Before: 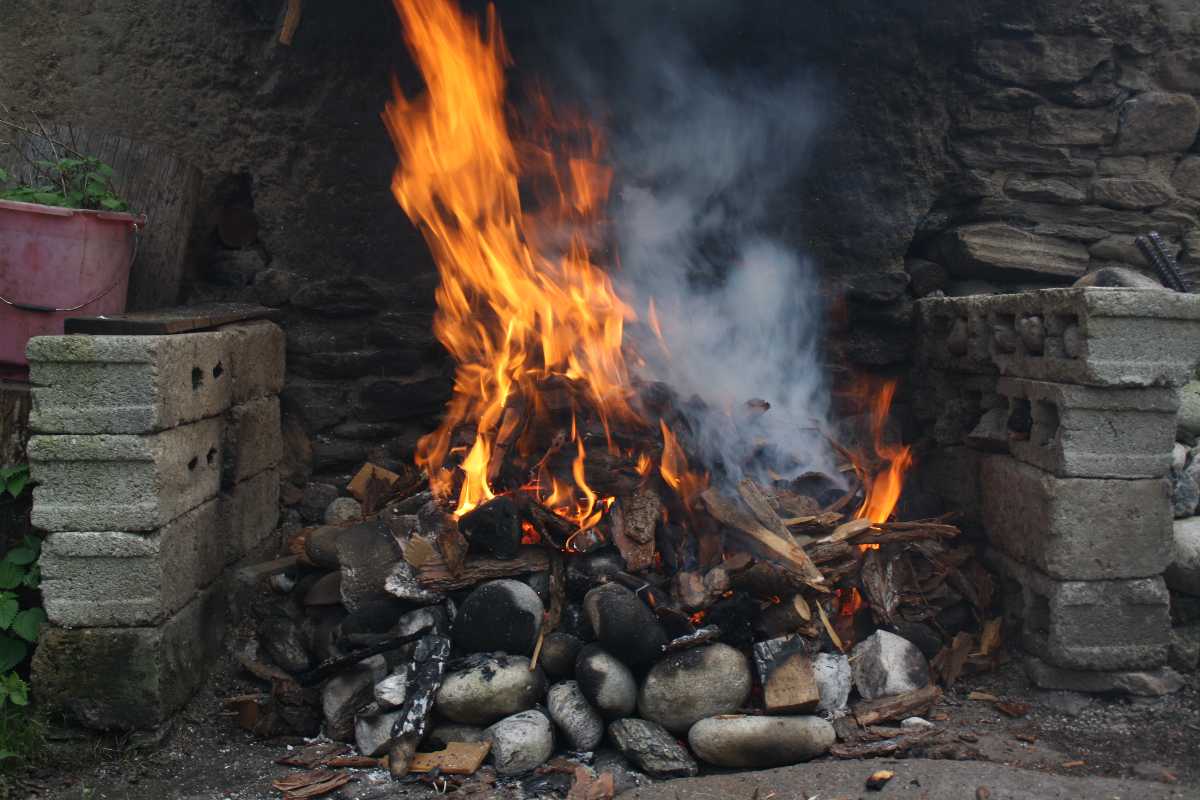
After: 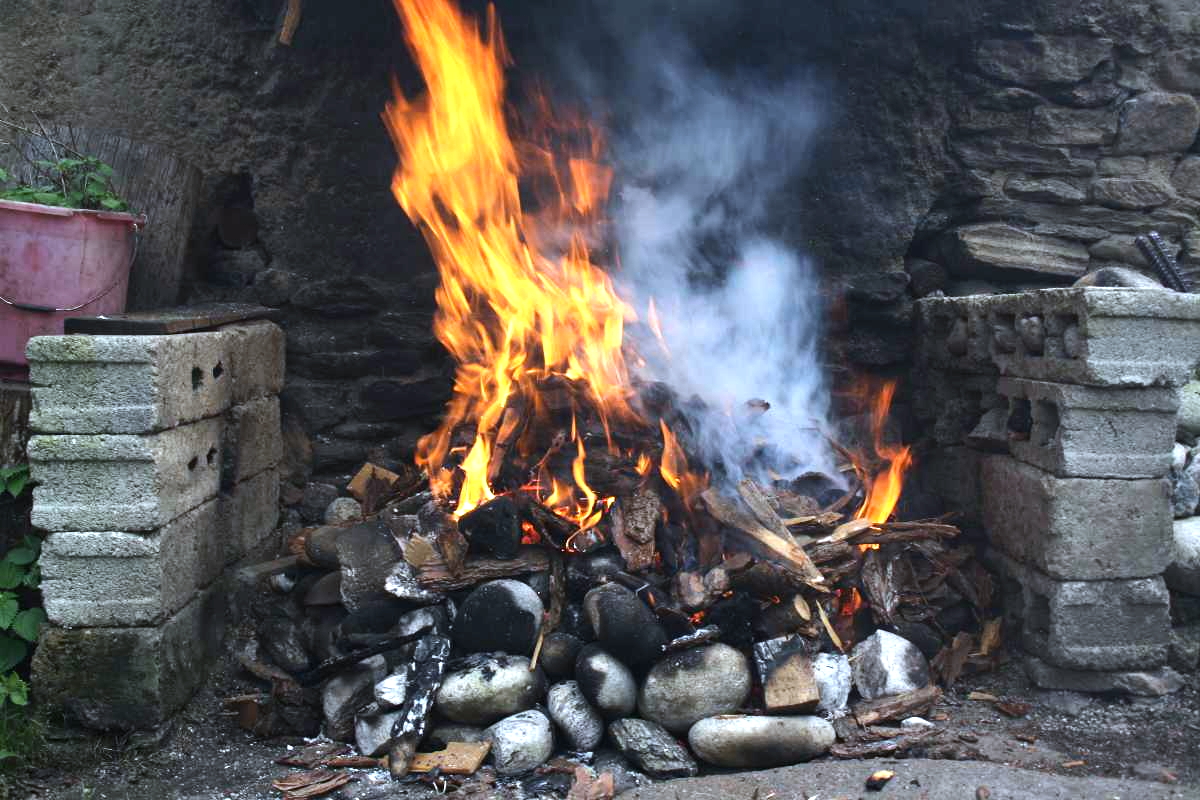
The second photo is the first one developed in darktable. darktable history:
tone equalizer: -8 EV -0.417 EV, -7 EV -0.389 EV, -6 EV -0.333 EV, -5 EV -0.222 EV, -3 EV 0.222 EV, -2 EV 0.333 EV, -1 EV 0.389 EV, +0 EV 0.417 EV, edges refinement/feathering 500, mask exposure compensation -1.57 EV, preserve details no
exposure: exposure 0.921 EV, compensate highlight preservation false
white balance: red 0.924, blue 1.095
